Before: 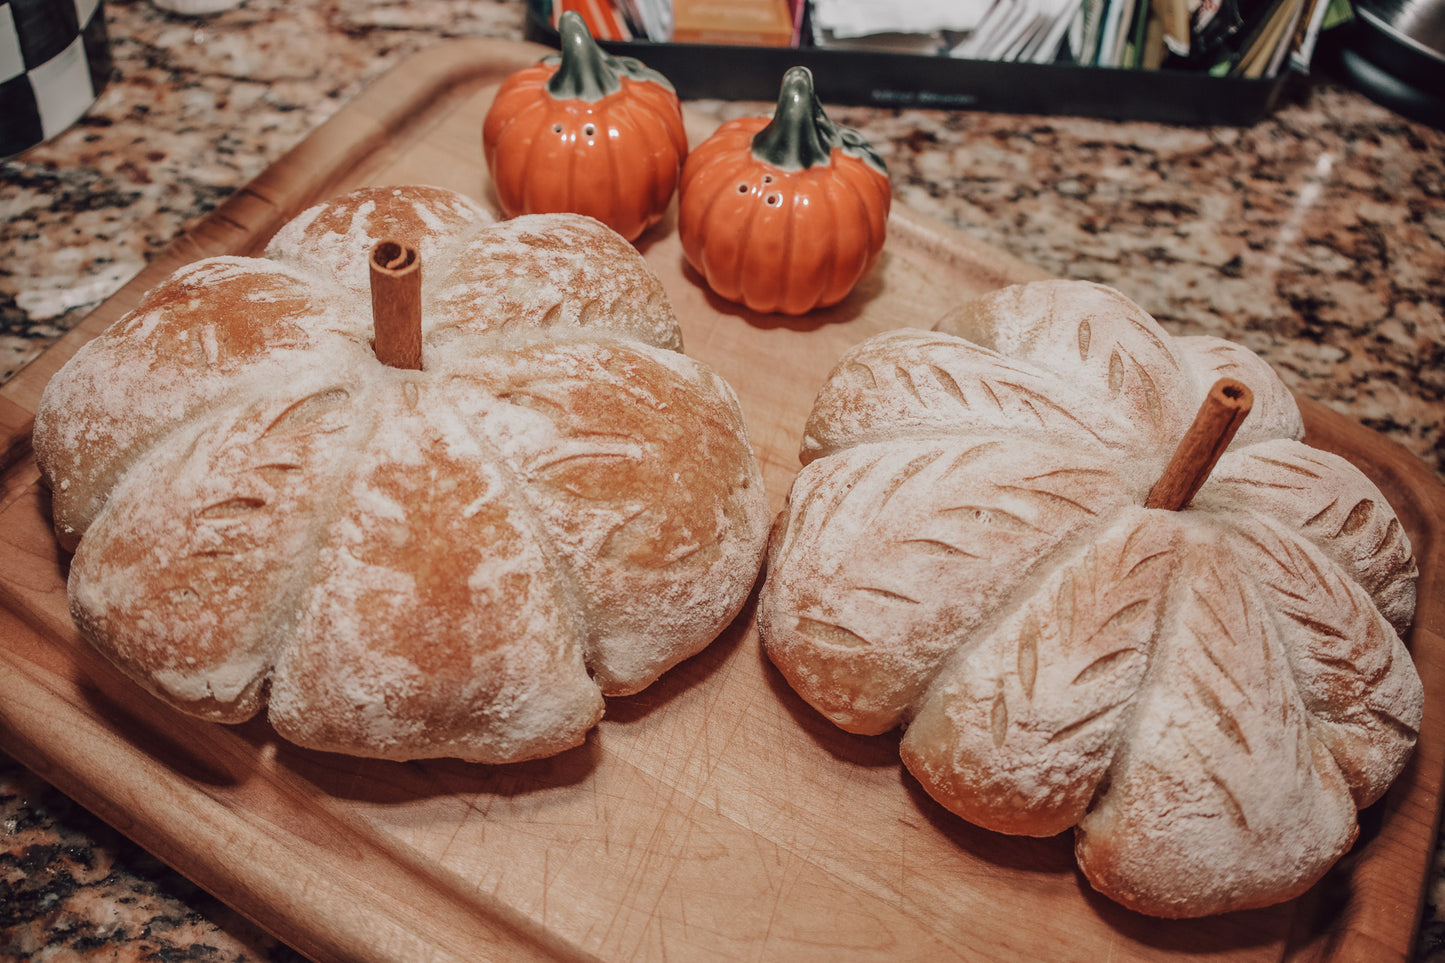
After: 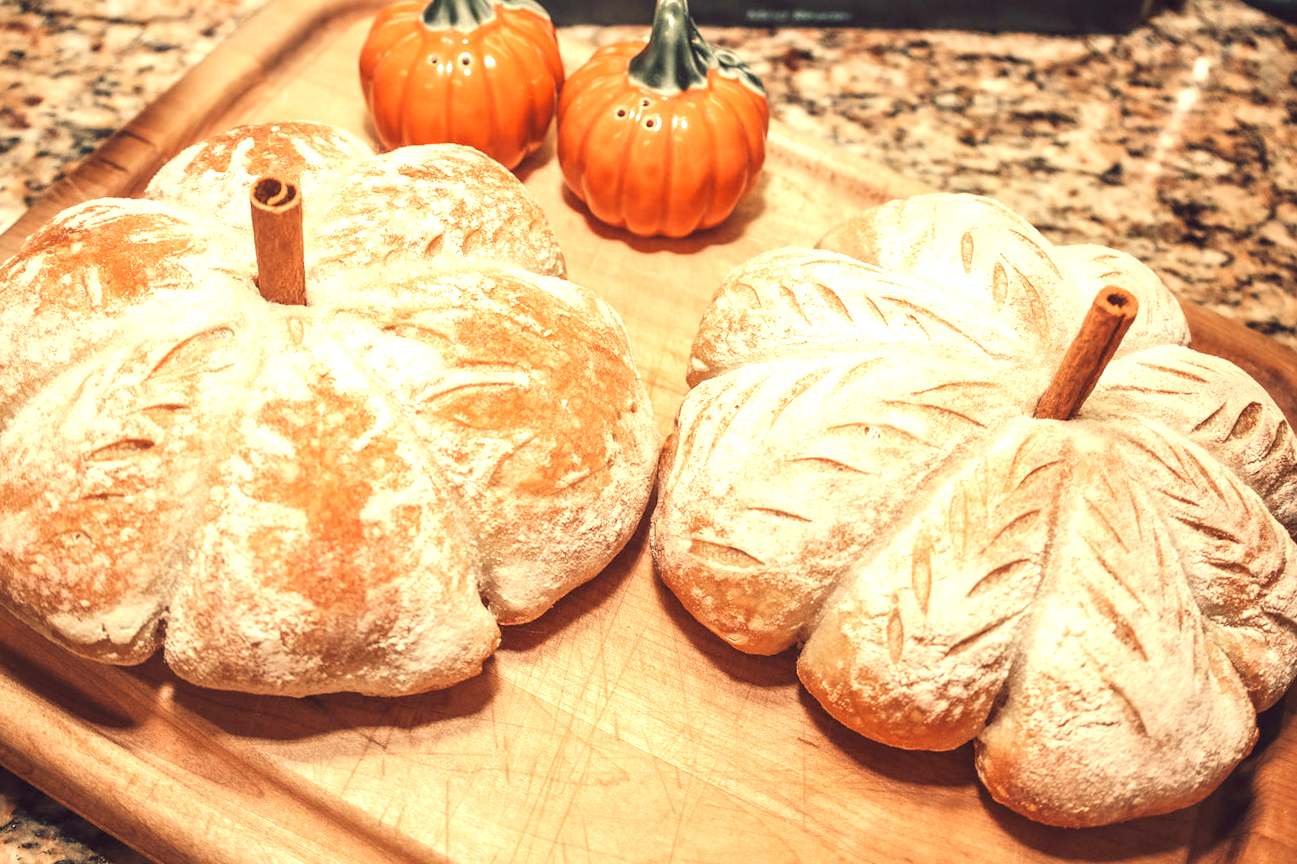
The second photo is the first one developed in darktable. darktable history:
crop and rotate: angle 1.96°, left 5.673%, top 5.673%
exposure: black level correction 0, exposure 1.388 EV, compensate exposure bias true, compensate highlight preservation false
color correction: highlights a* 1.39, highlights b* 17.83
